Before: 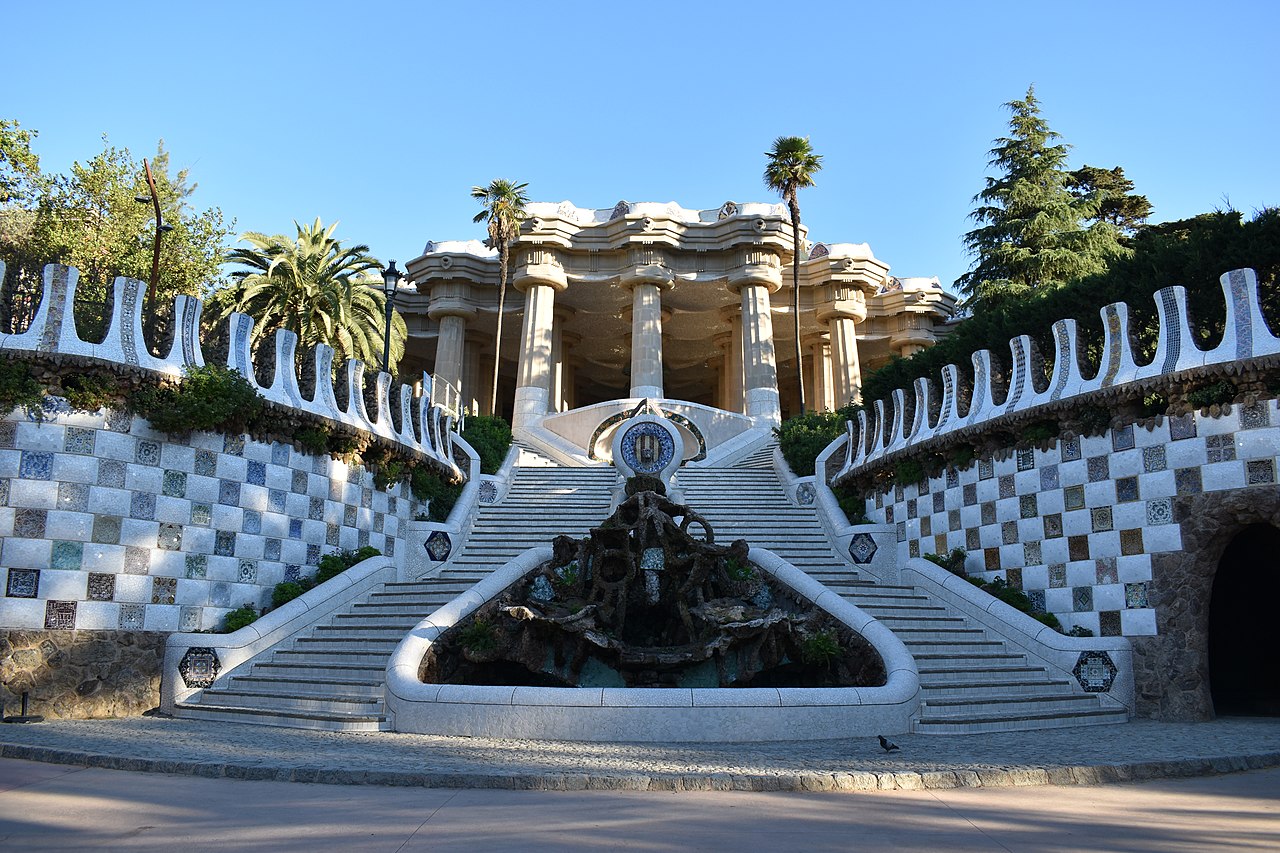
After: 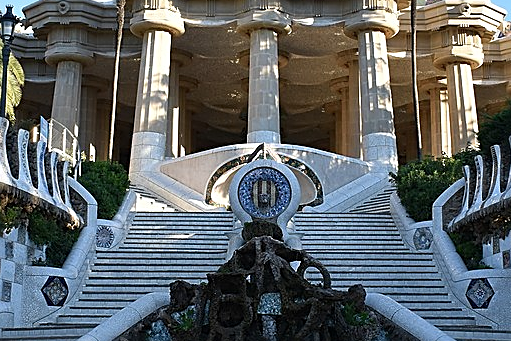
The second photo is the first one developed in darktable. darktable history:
sharpen: on, module defaults
crop: left 30%, top 30%, right 30%, bottom 30%
